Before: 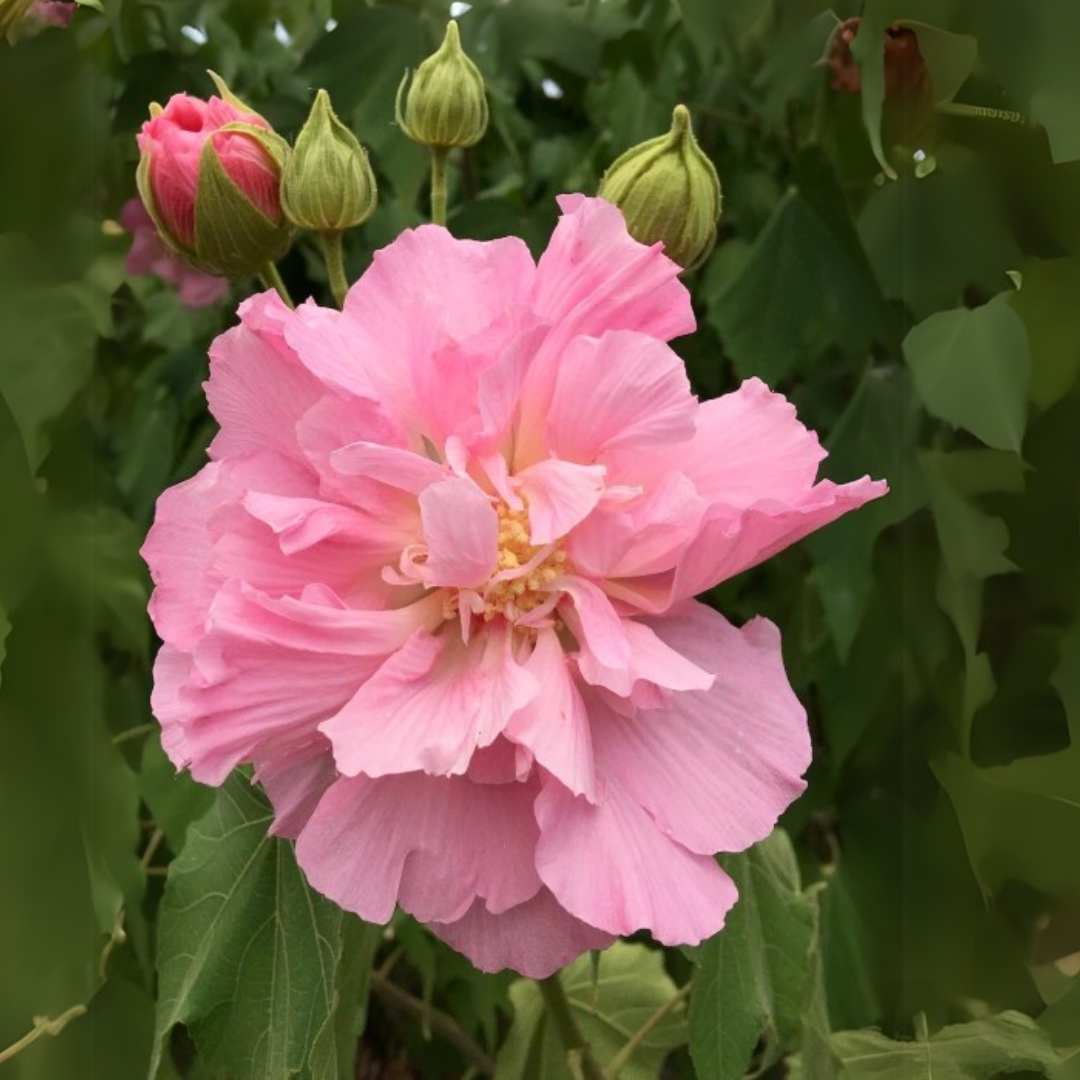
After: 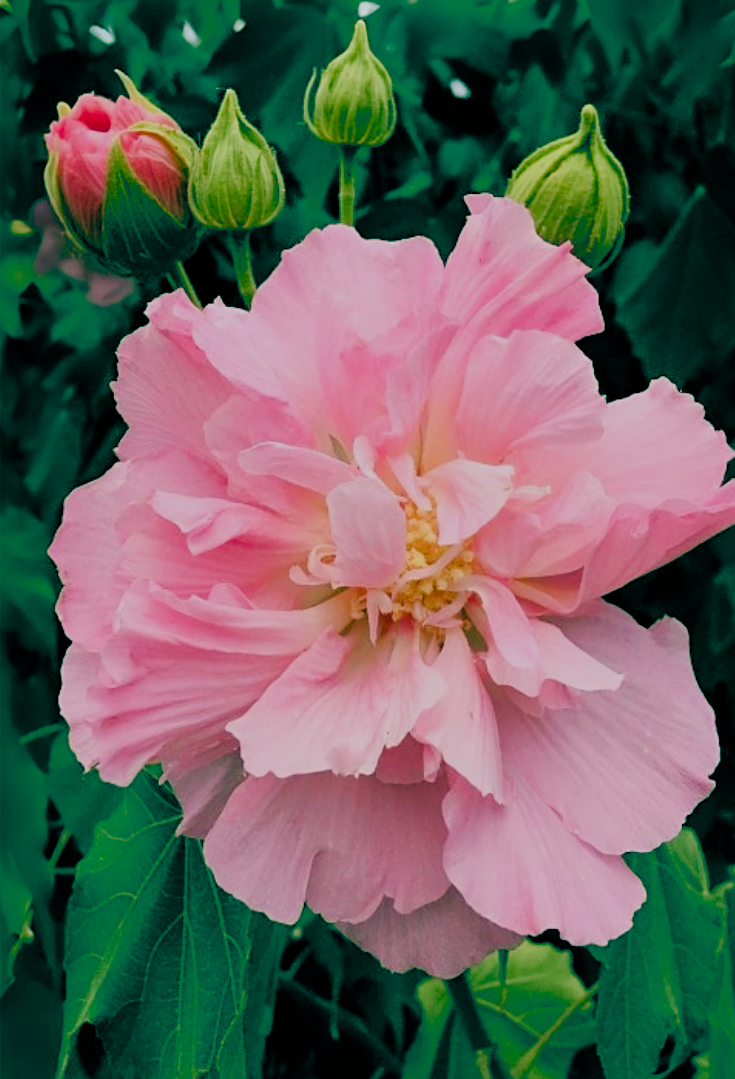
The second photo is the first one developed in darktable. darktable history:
filmic rgb: black relative exposure -7.08 EV, white relative exposure 5.38 EV, hardness 3.02
sharpen: on, module defaults
crop and rotate: left 8.595%, right 23.304%
color balance rgb: shadows lift › chroma 2.042%, shadows lift › hue 184.02°, power › chroma 0.663%, power › hue 60°, global offset › luminance -0.53%, global offset › chroma 0.905%, global offset › hue 176.15°, perceptual saturation grading › global saturation 0.091%, perceptual saturation grading › mid-tones 6.348%, perceptual saturation grading › shadows 71.542%, global vibrance 7.794%
